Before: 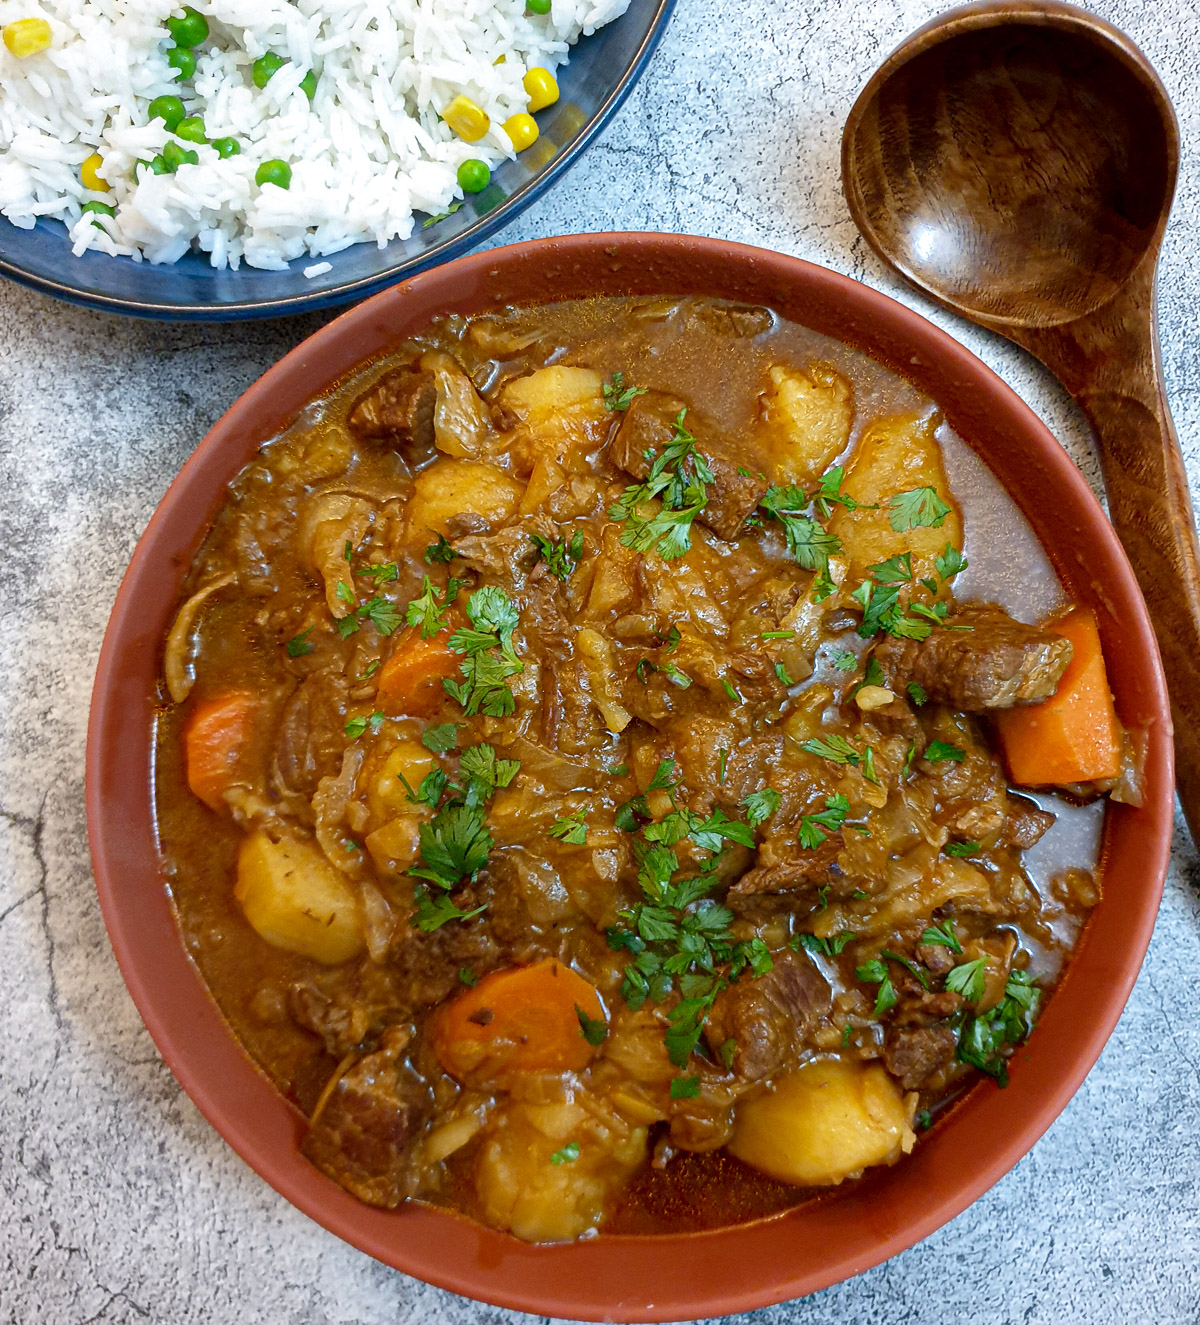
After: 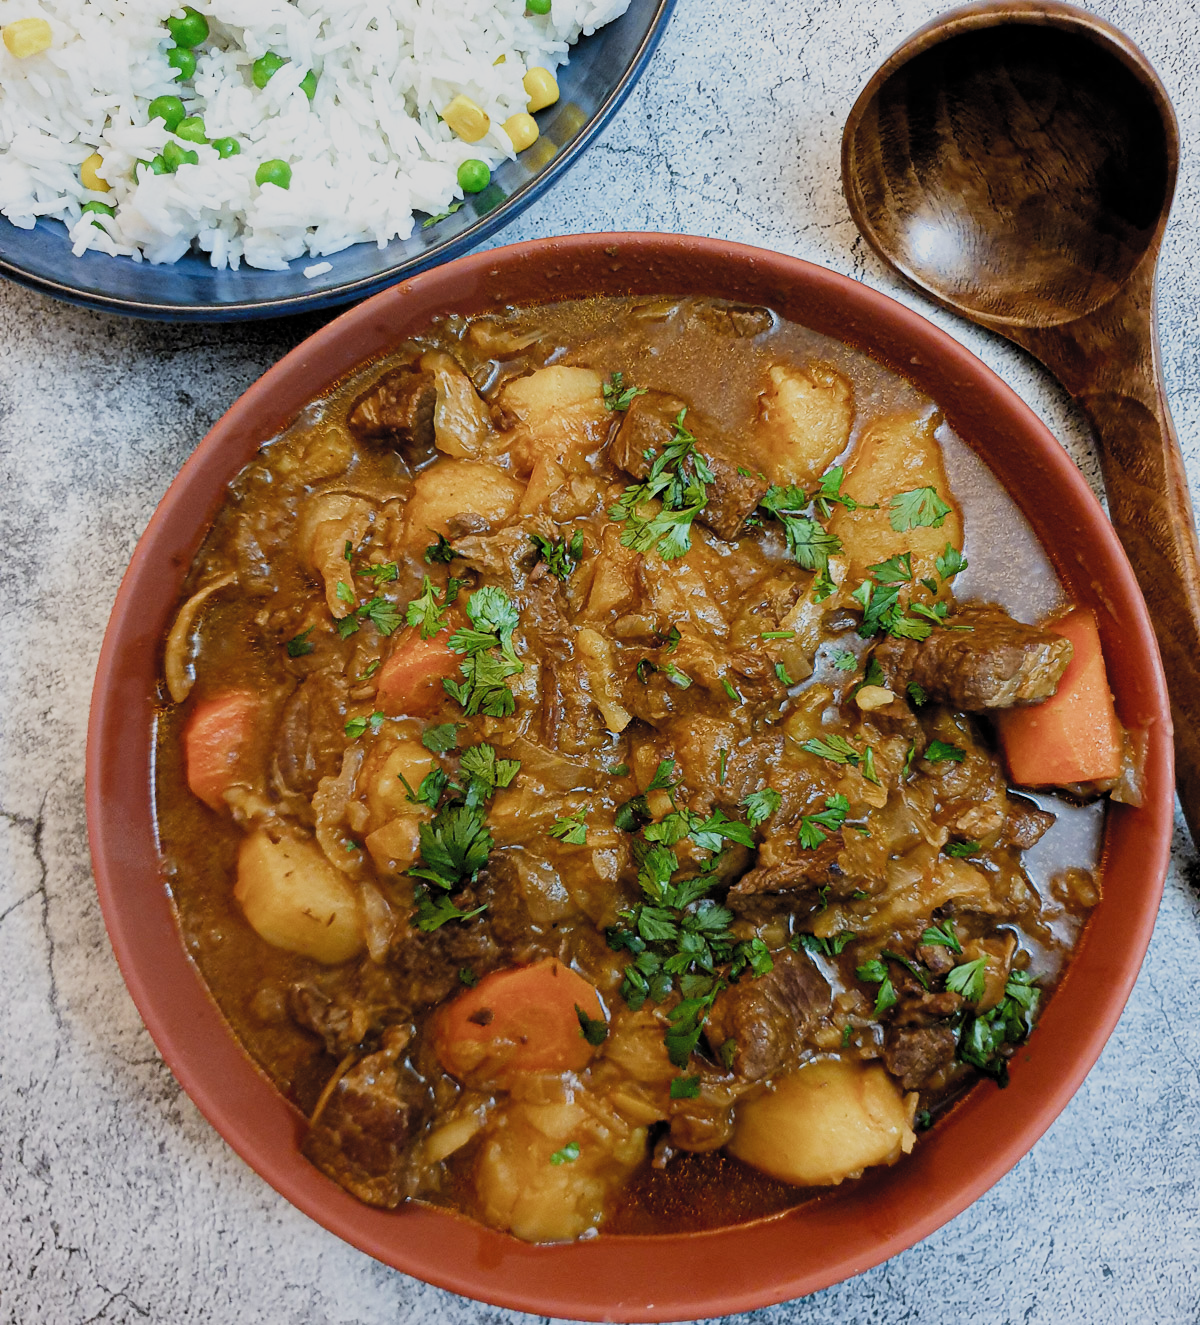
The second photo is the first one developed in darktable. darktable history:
filmic rgb: black relative exposure -5.14 EV, white relative exposure 3.96 EV, hardness 2.89, contrast 1.193, color science v5 (2021), contrast in shadows safe, contrast in highlights safe
